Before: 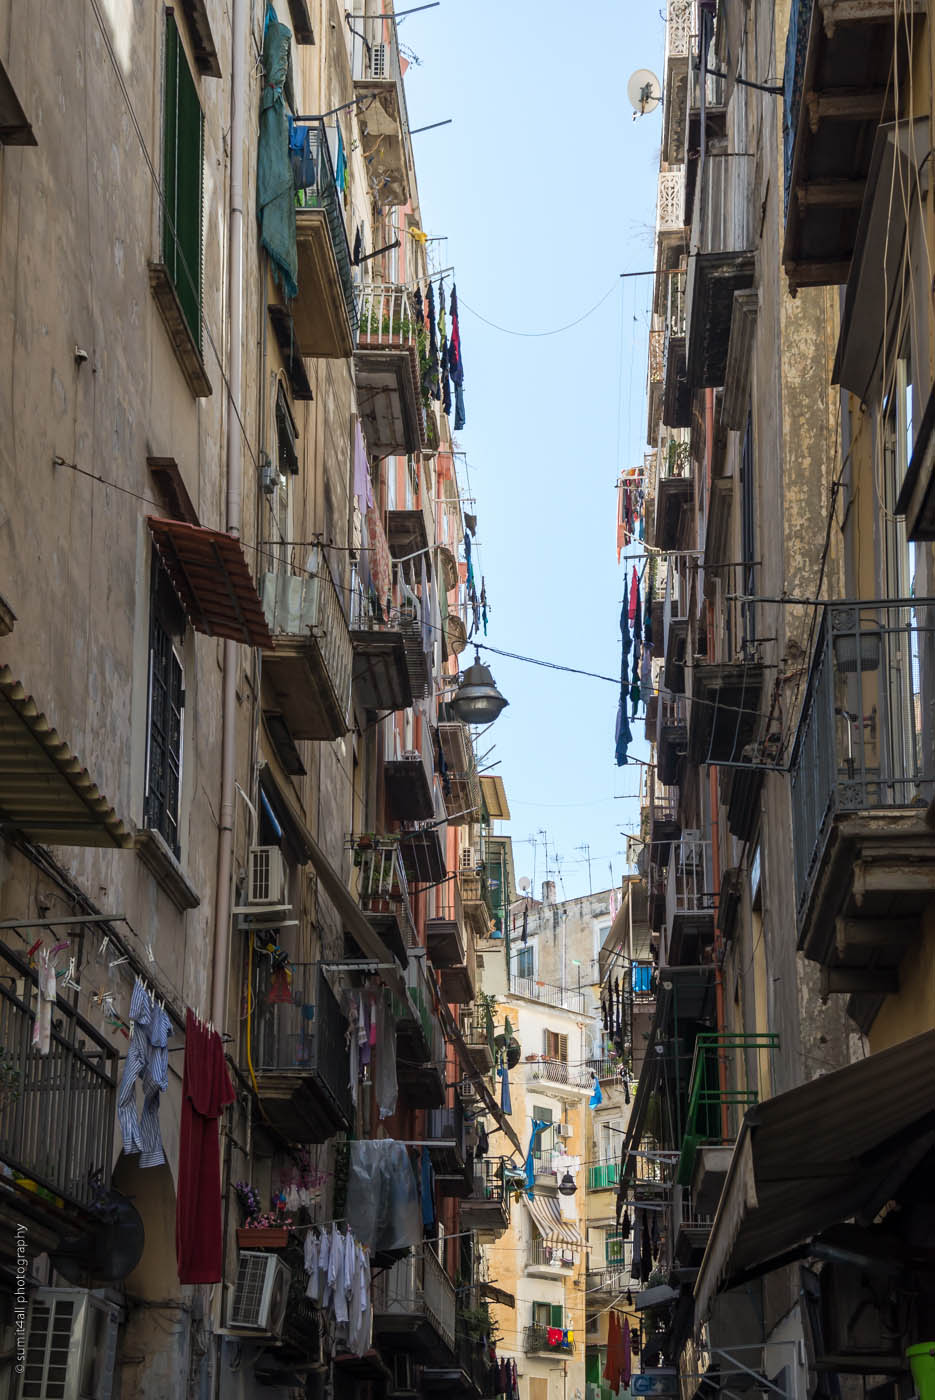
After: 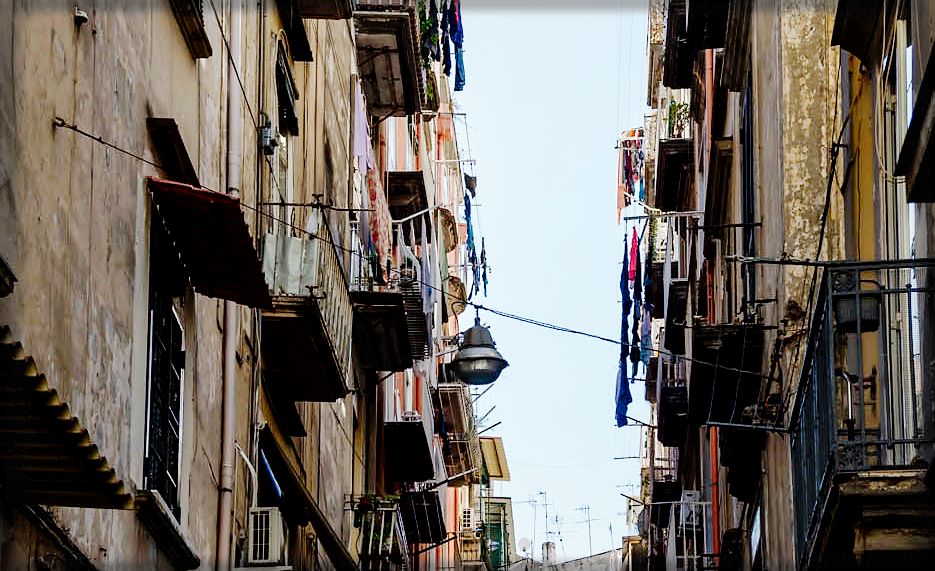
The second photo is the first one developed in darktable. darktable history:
local contrast: mode bilateral grid, contrast 20, coarseness 100, detail 150%, midtone range 0.2
vignetting: fall-off start 93.37%, fall-off radius 5.46%, automatic ratio true, width/height ratio 1.331, shape 0.044, dithering 8-bit output
sharpen: radius 1.041, threshold 1.044
exposure: black level correction 0.001, exposure -0.204 EV, compensate highlight preservation false
contrast brightness saturation: contrast 0.032, brightness -0.04
tone curve: curves: ch0 [(0, 0) (0.004, 0) (0.133, 0.076) (0.325, 0.362) (0.879, 0.885) (1, 1)], preserve colors none
base curve: curves: ch0 [(0, 0) (0.036, 0.025) (0.121, 0.166) (0.206, 0.329) (0.605, 0.79) (1, 1)], preserve colors none
crop and rotate: top 24.237%, bottom 34.917%
